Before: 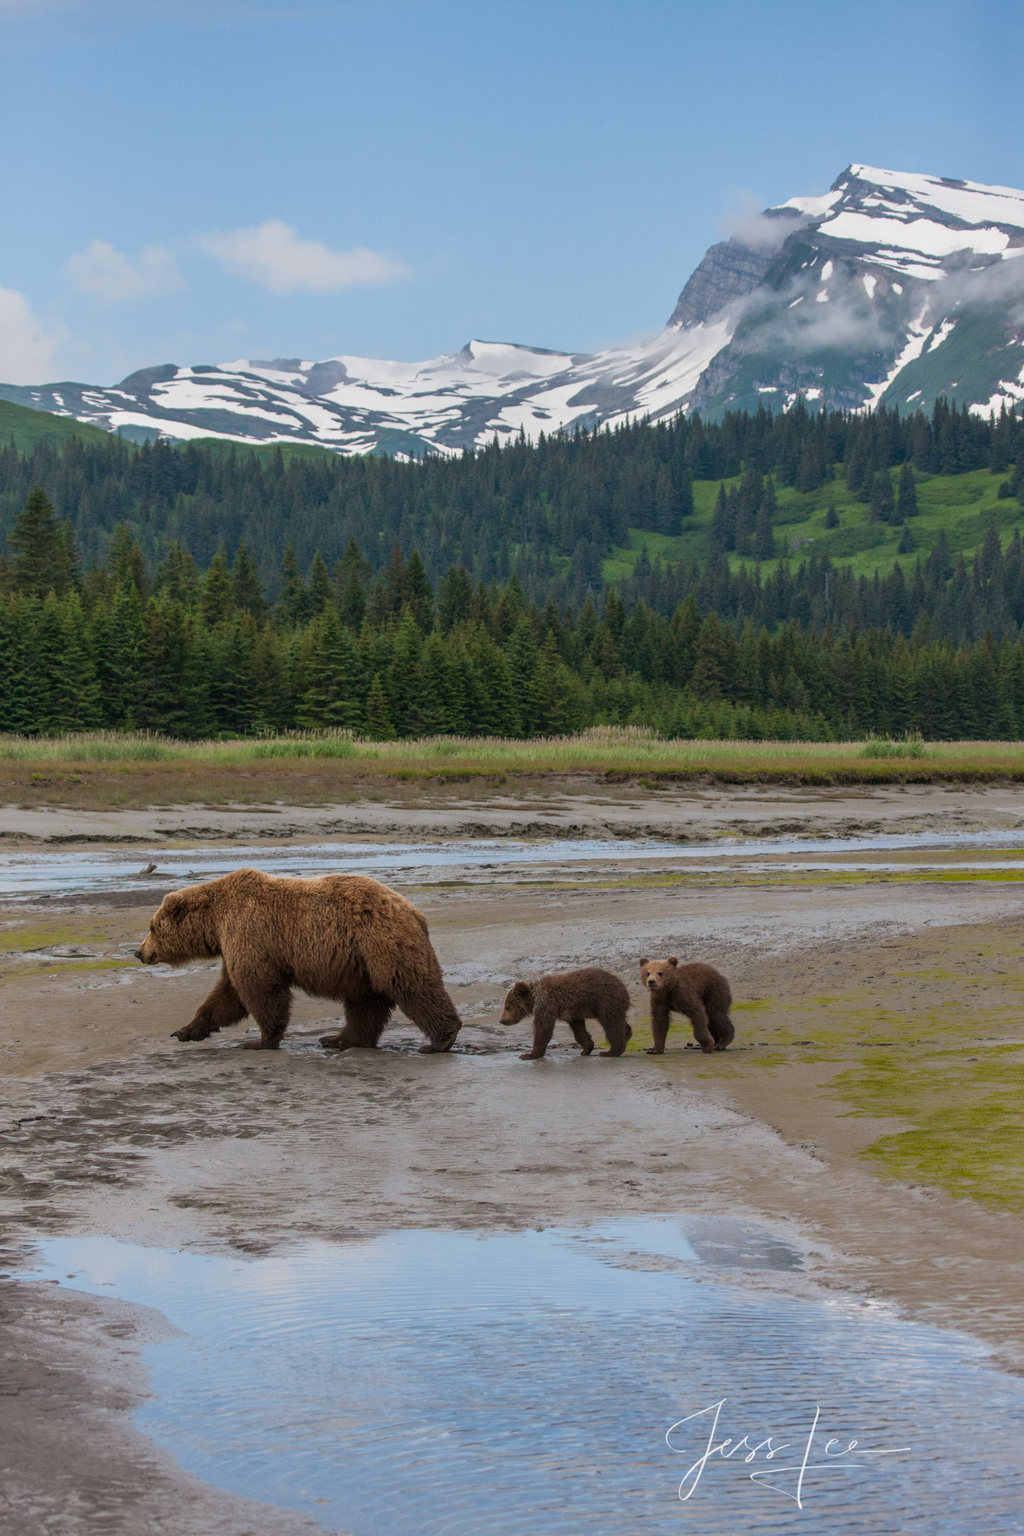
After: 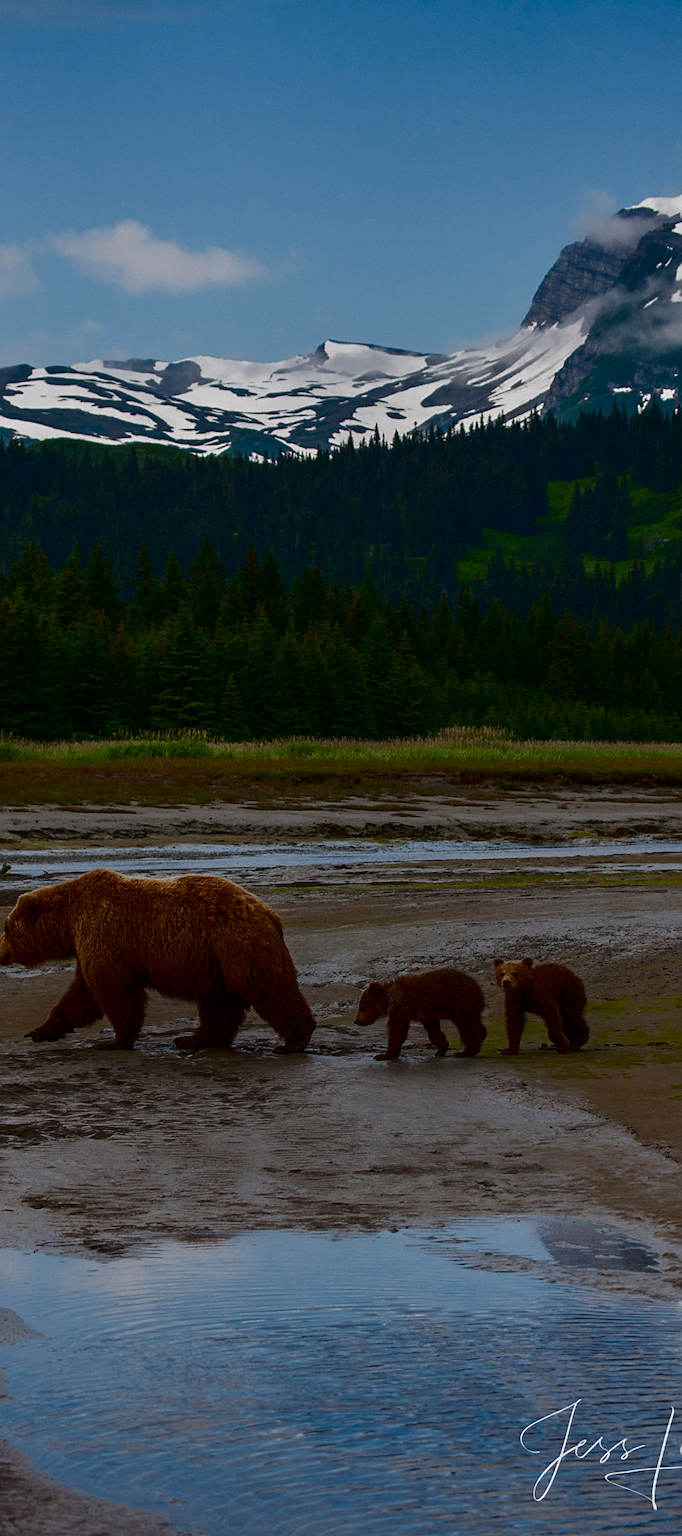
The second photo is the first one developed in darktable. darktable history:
sharpen: radius 1.864, amount 0.398, threshold 1.271
contrast brightness saturation: contrast 0.09, brightness -0.59, saturation 0.17
crop and rotate: left 14.292%, right 19.041%
